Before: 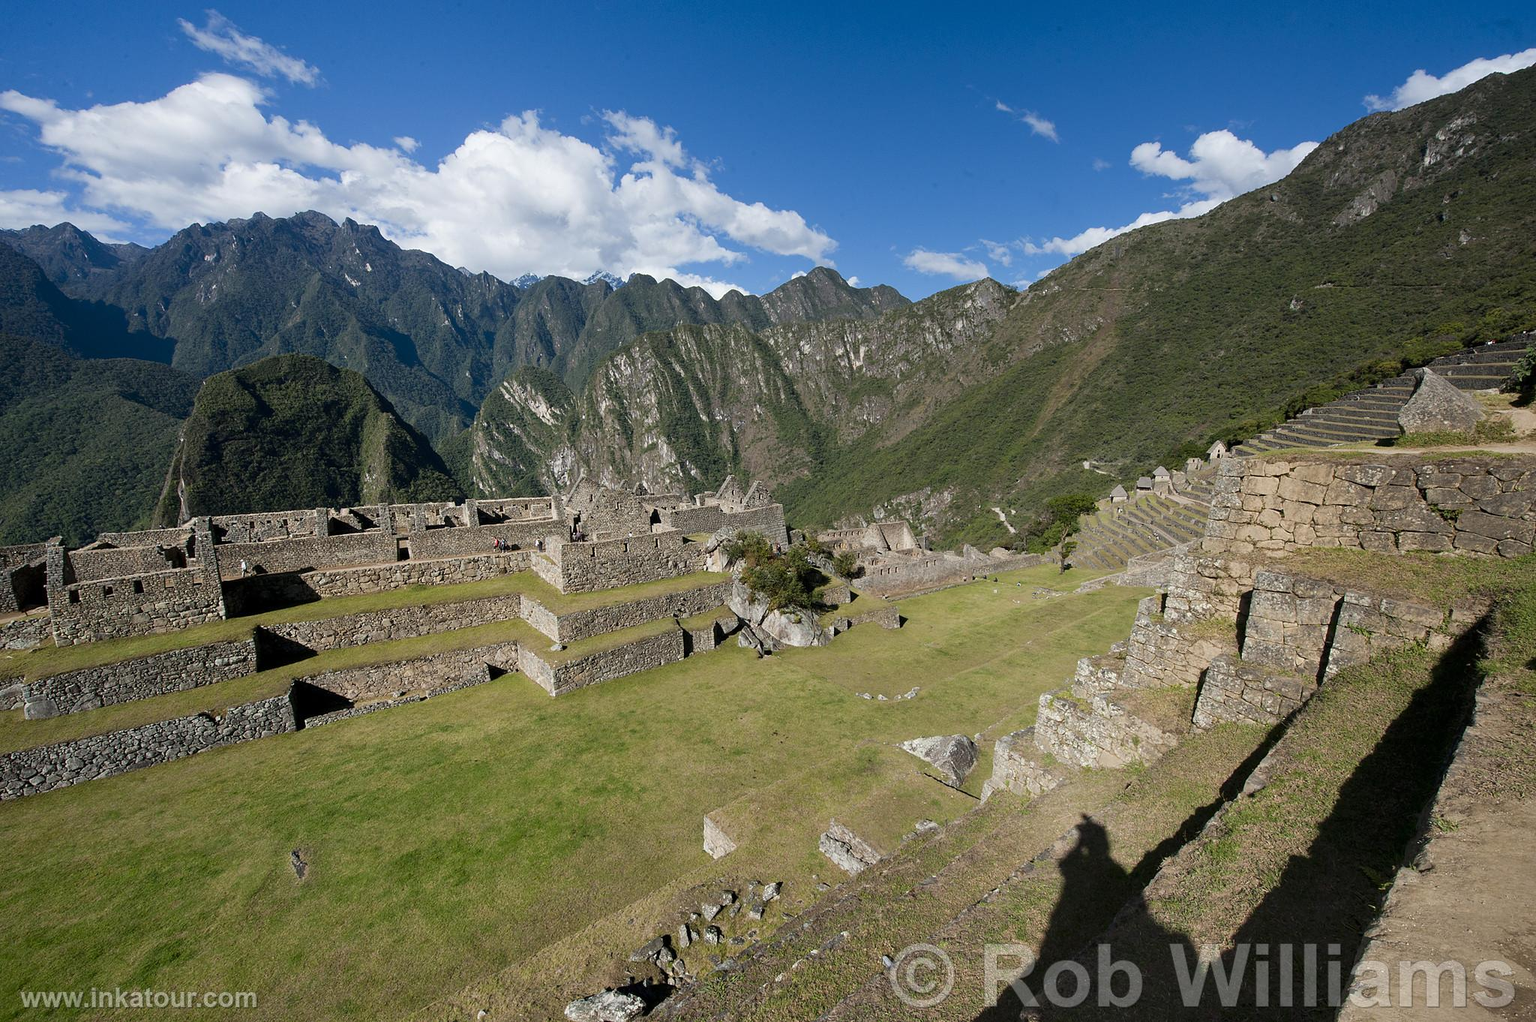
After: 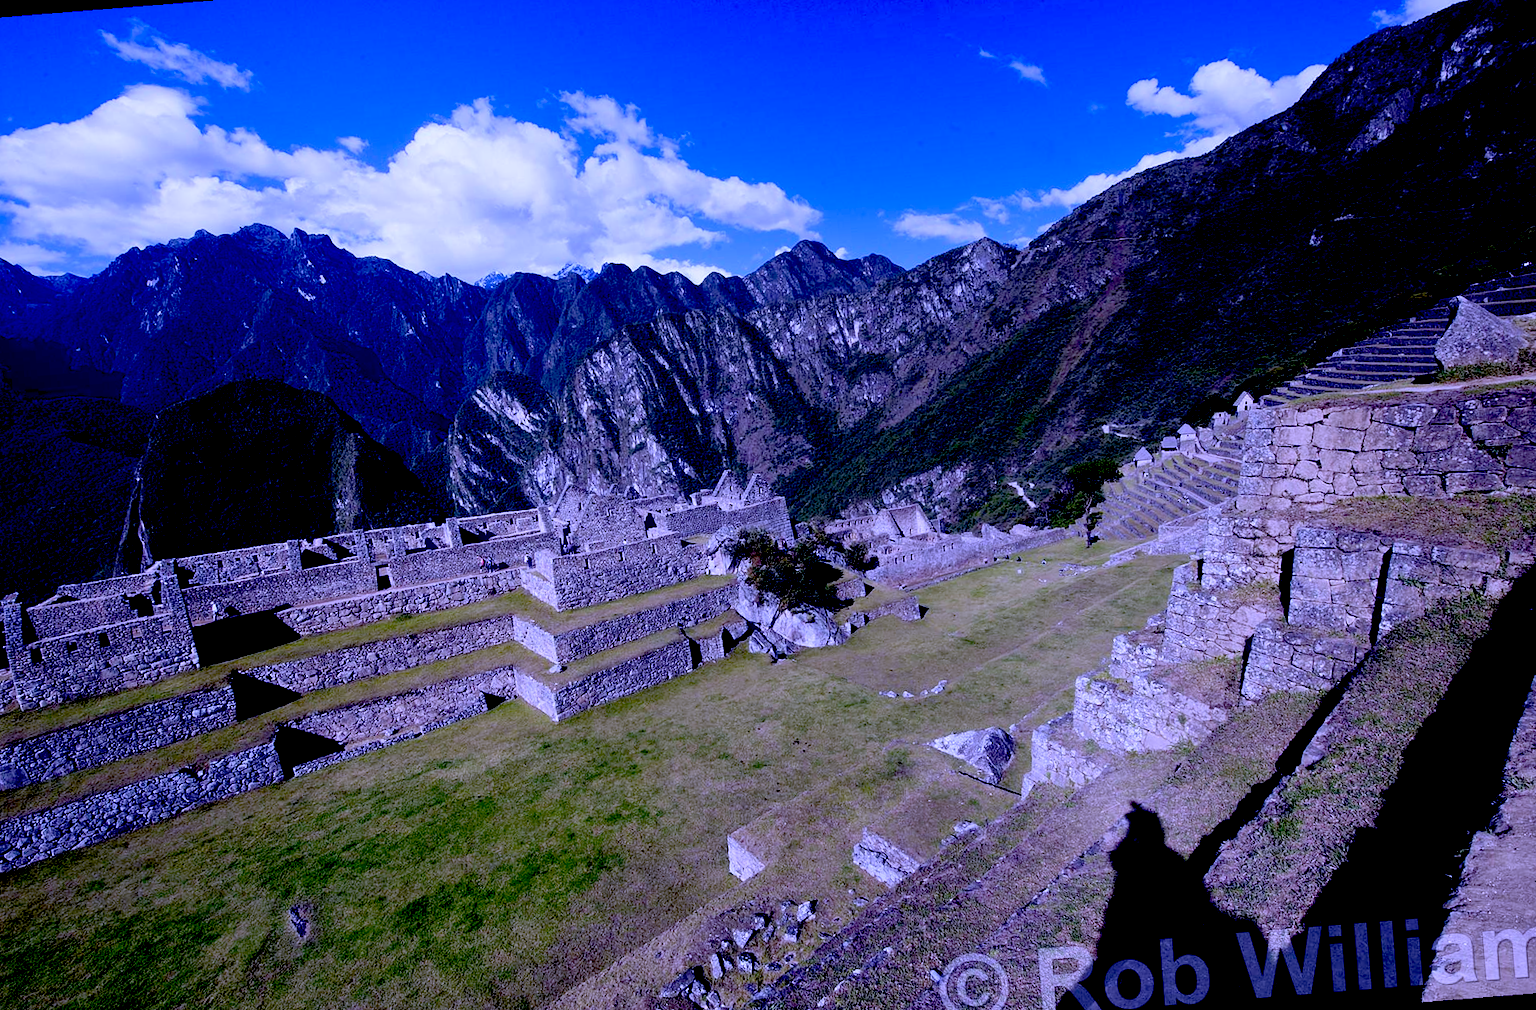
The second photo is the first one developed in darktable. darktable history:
white balance: red 0.98, blue 1.61
exposure: black level correction 0.1, exposure -0.092 EV, compensate highlight preservation false
haze removal: strength -0.1, adaptive false
rotate and perspective: rotation -4.57°, crop left 0.054, crop right 0.944, crop top 0.087, crop bottom 0.914
